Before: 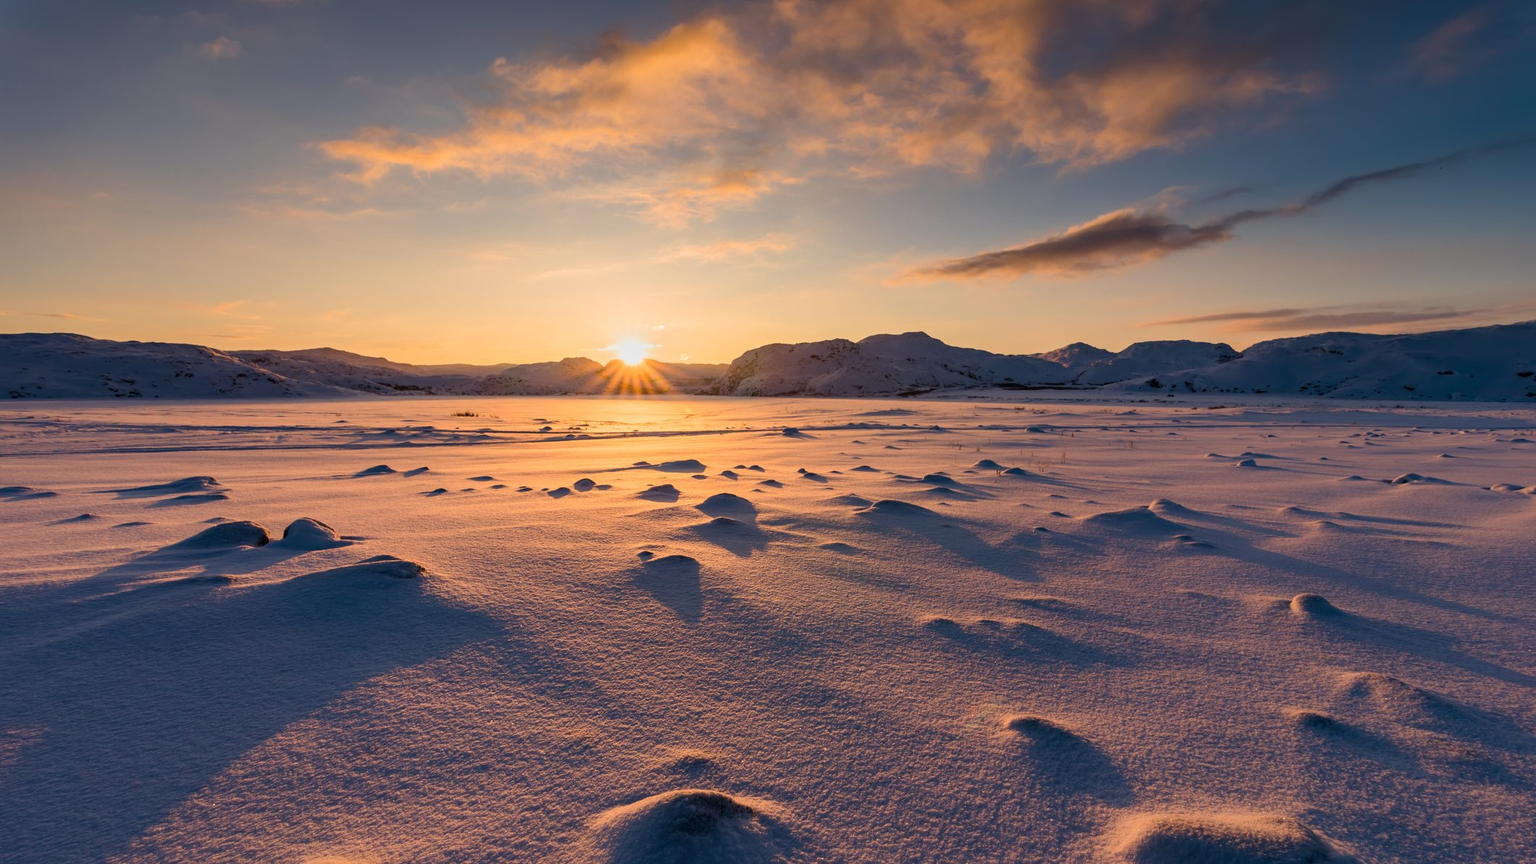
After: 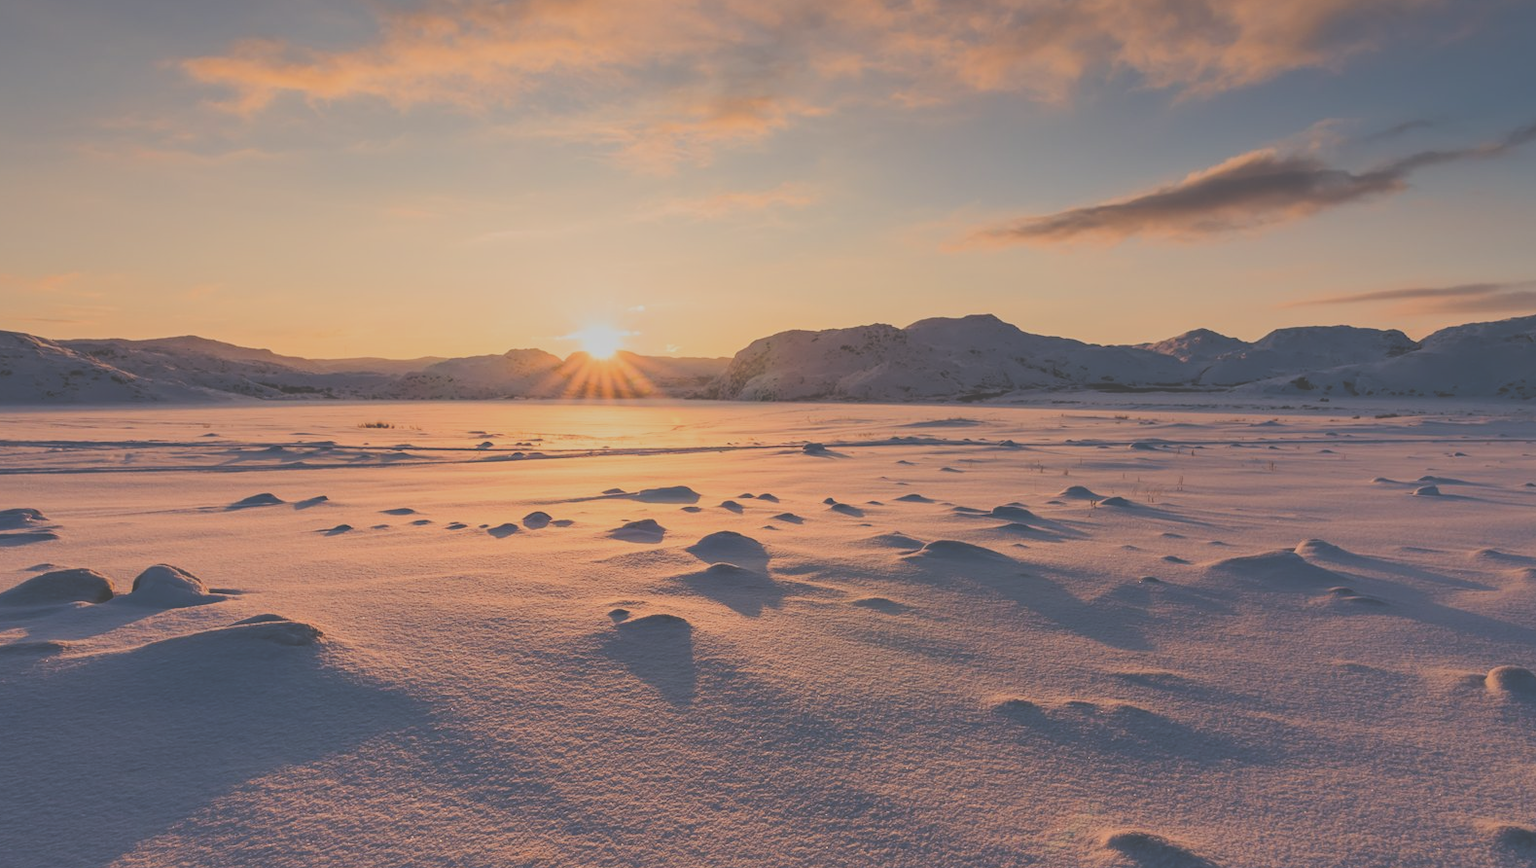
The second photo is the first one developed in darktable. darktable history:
exposure: black level correction -0.061, exposure -0.05 EV, compensate highlight preservation false
filmic rgb: black relative exposure -7.65 EV, white relative exposure 4.56 EV, hardness 3.61
crop and rotate: left 12.066%, top 11.33%, right 13.444%, bottom 13.781%
